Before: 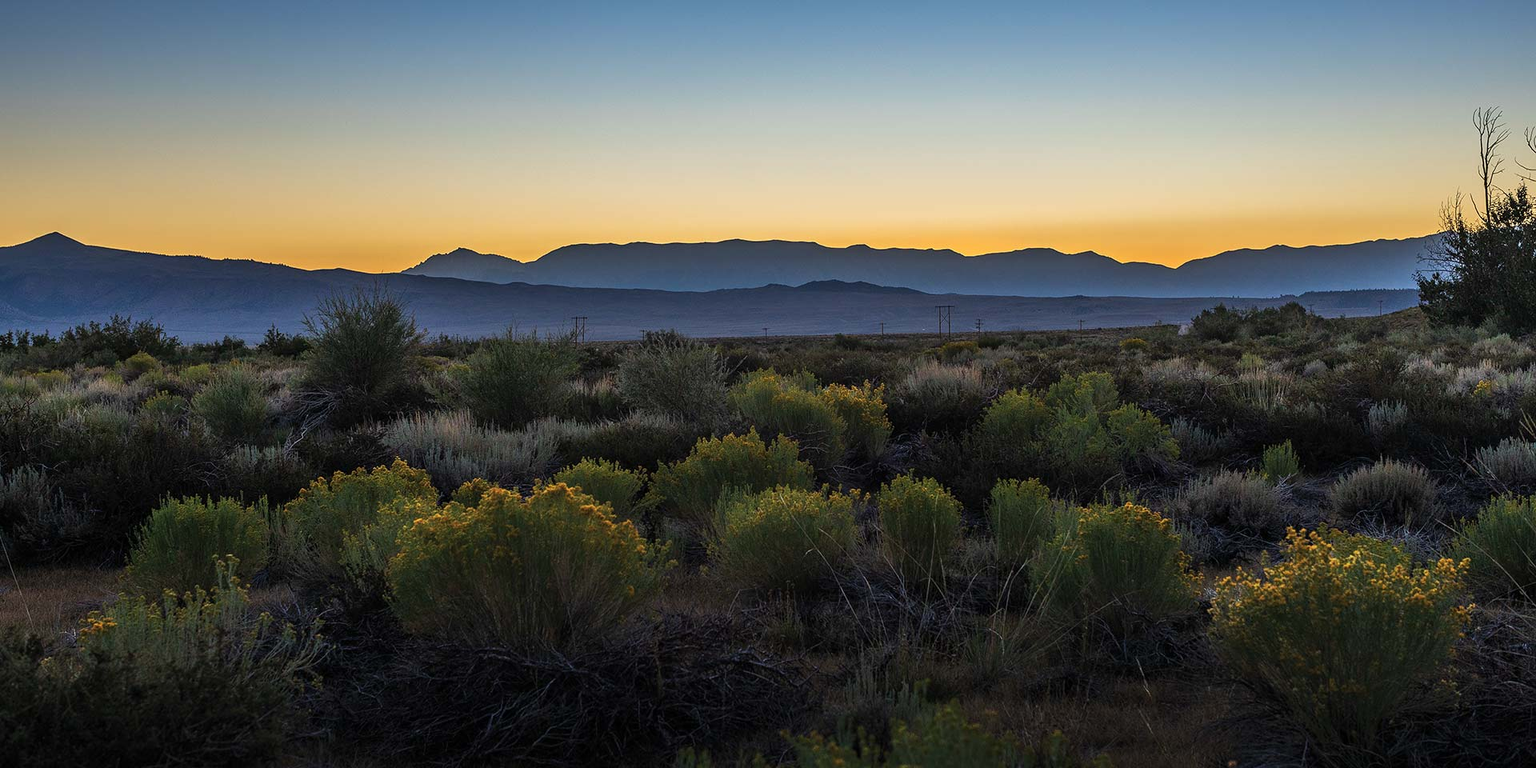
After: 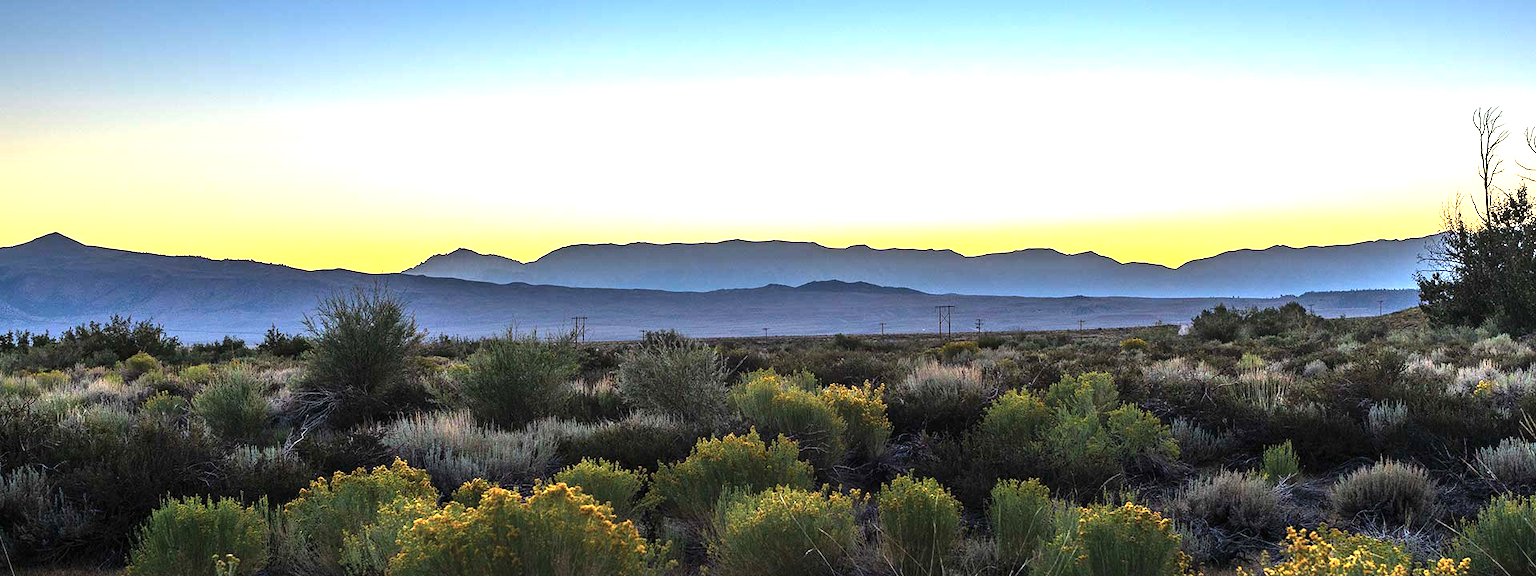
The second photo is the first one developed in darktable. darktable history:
tone equalizer: -8 EV -0.417 EV, -7 EV -0.389 EV, -6 EV -0.333 EV, -5 EV -0.222 EV, -3 EV 0.222 EV, -2 EV 0.333 EV, -1 EV 0.389 EV, +0 EV 0.417 EV, edges refinement/feathering 500, mask exposure compensation -1.57 EV, preserve details no
exposure: black level correction 0, exposure 1.173 EV, compensate exposure bias true, compensate highlight preservation false
crop: bottom 24.967%
